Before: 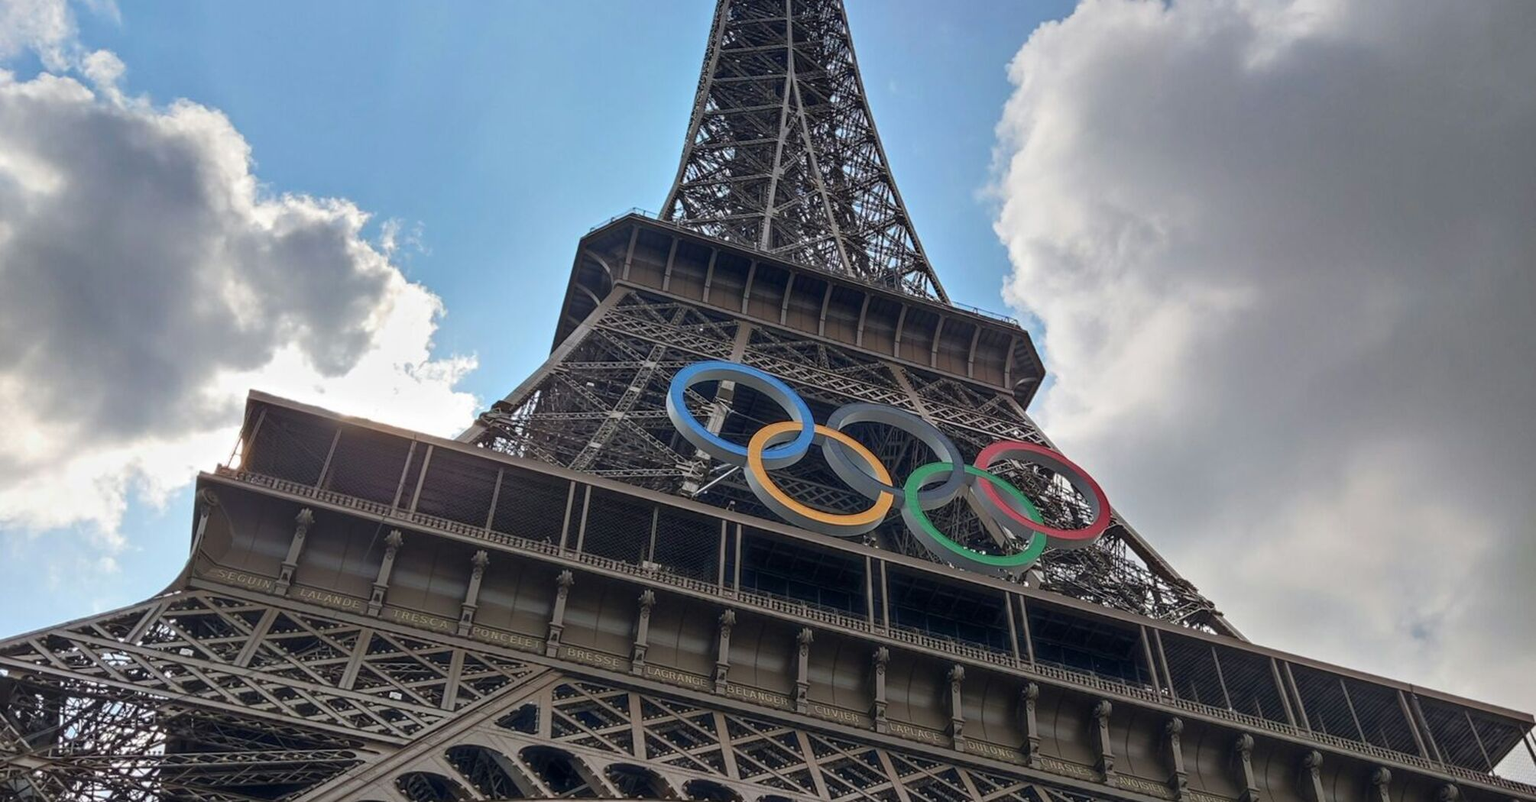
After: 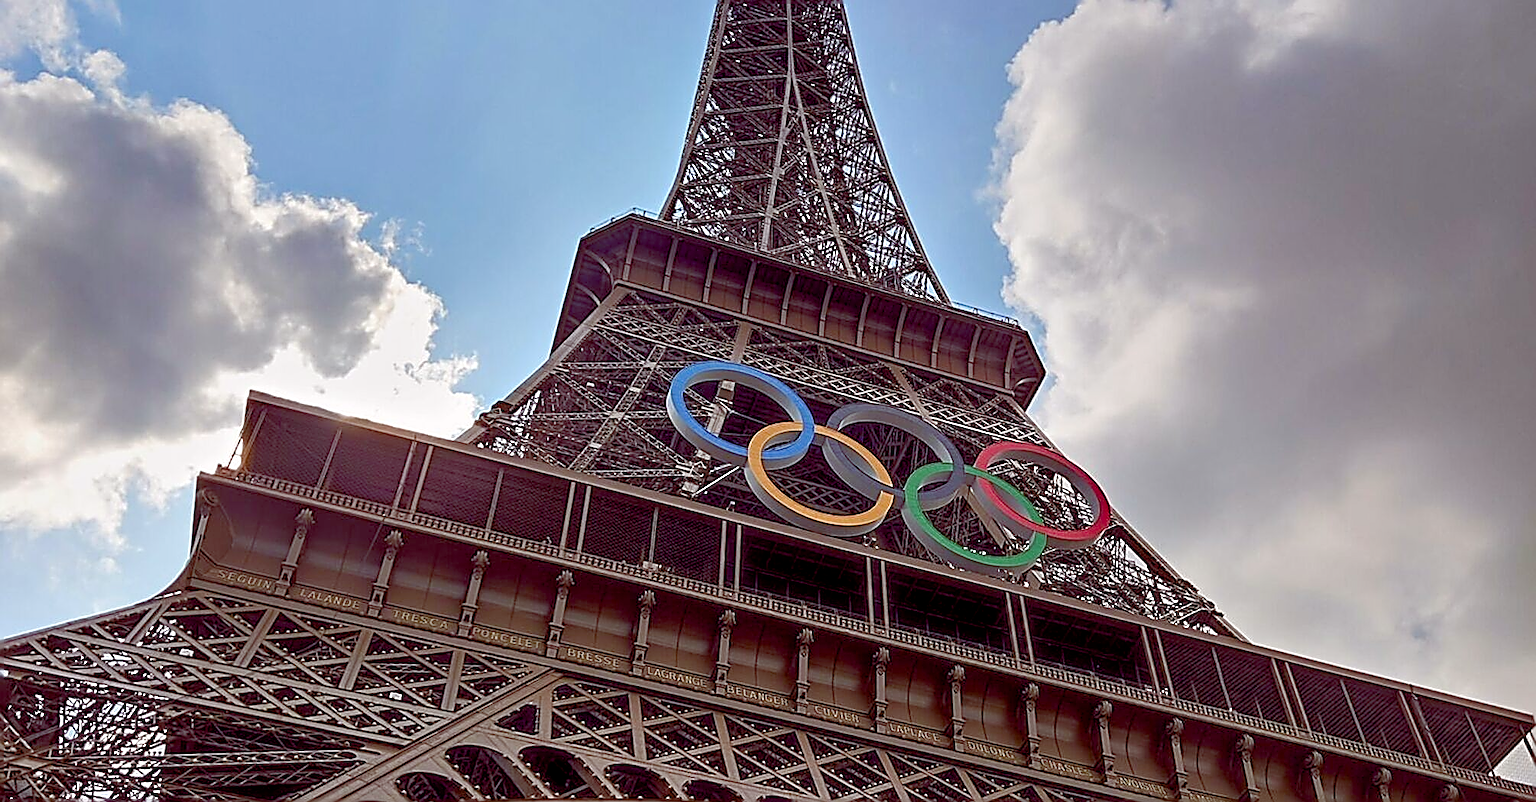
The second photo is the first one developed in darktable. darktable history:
color balance rgb: global offset › luminance -0.198%, global offset › chroma 0.273%, perceptual saturation grading › global saturation 25.194%, perceptual saturation grading › highlights -50.555%, perceptual saturation grading › shadows 30.436%, perceptual brilliance grading › global brilliance 2.543%, perceptual brilliance grading › highlights -2.715%, perceptual brilliance grading › shadows 3.176%, global vibrance 20%
sharpen: amount 1.851
